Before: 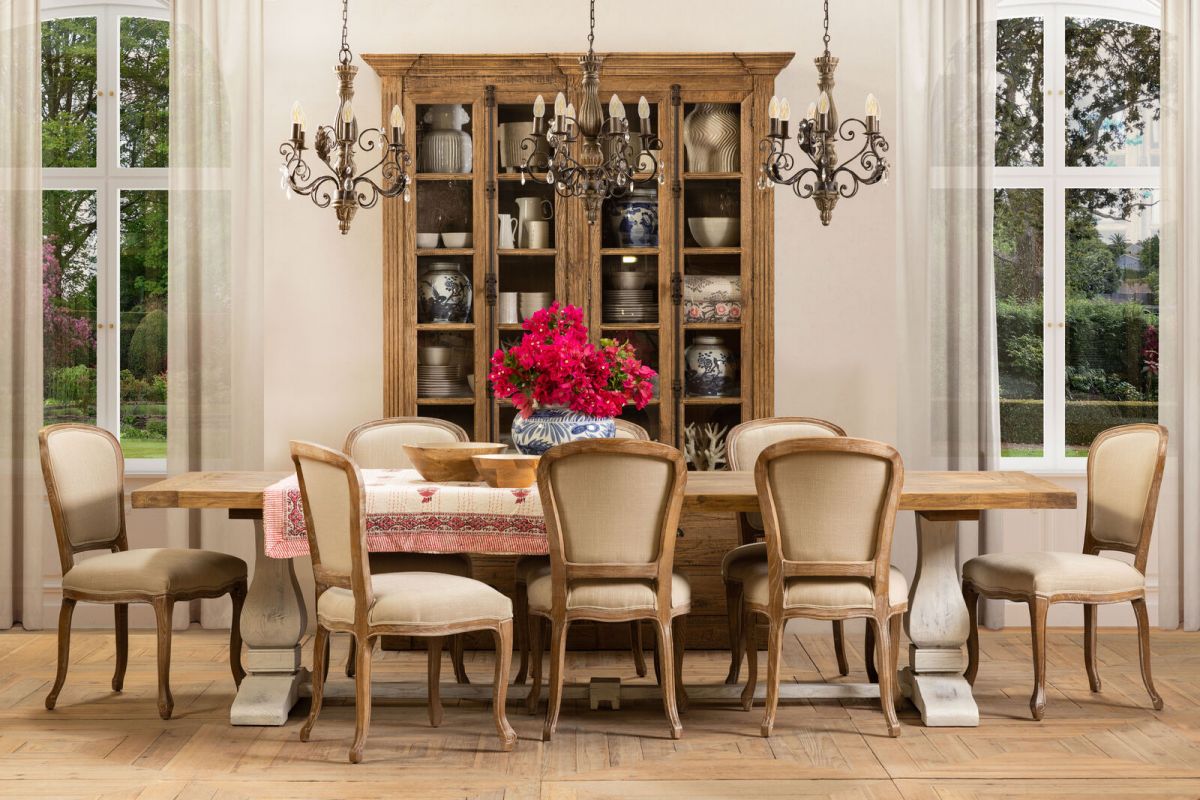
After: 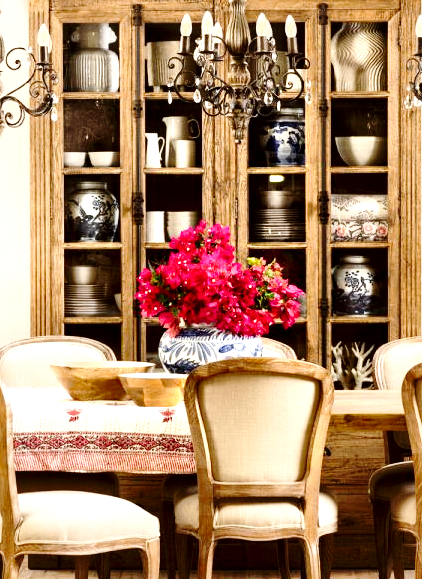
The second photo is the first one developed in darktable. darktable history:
contrast brightness saturation: contrast 0.14
base curve: curves: ch0 [(0, 0) (0.032, 0.037) (0.105, 0.228) (0.435, 0.76) (0.856, 0.983) (1, 1)], preserve colors none
crop and rotate: left 29.476%, top 10.214%, right 35.32%, bottom 17.333%
local contrast: mode bilateral grid, contrast 44, coarseness 69, detail 214%, midtone range 0.2
